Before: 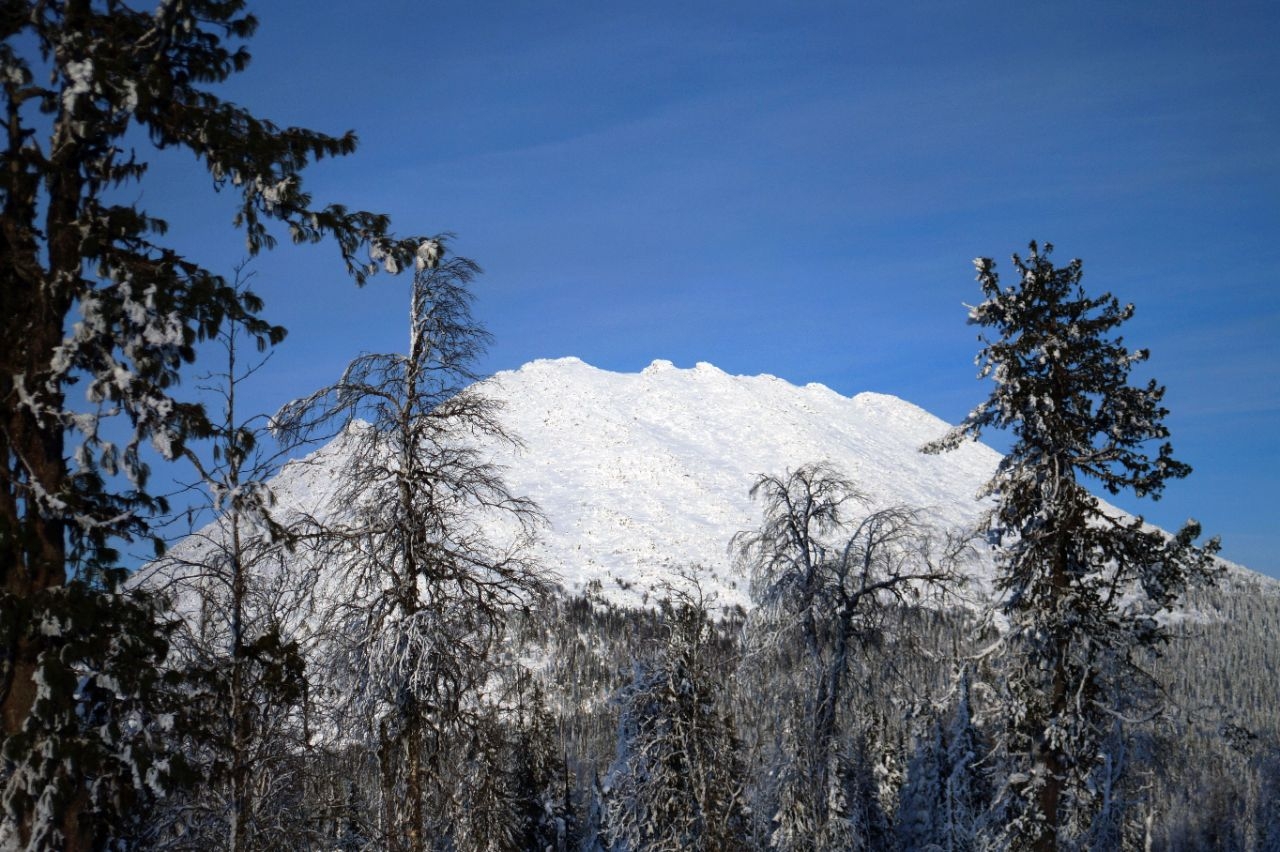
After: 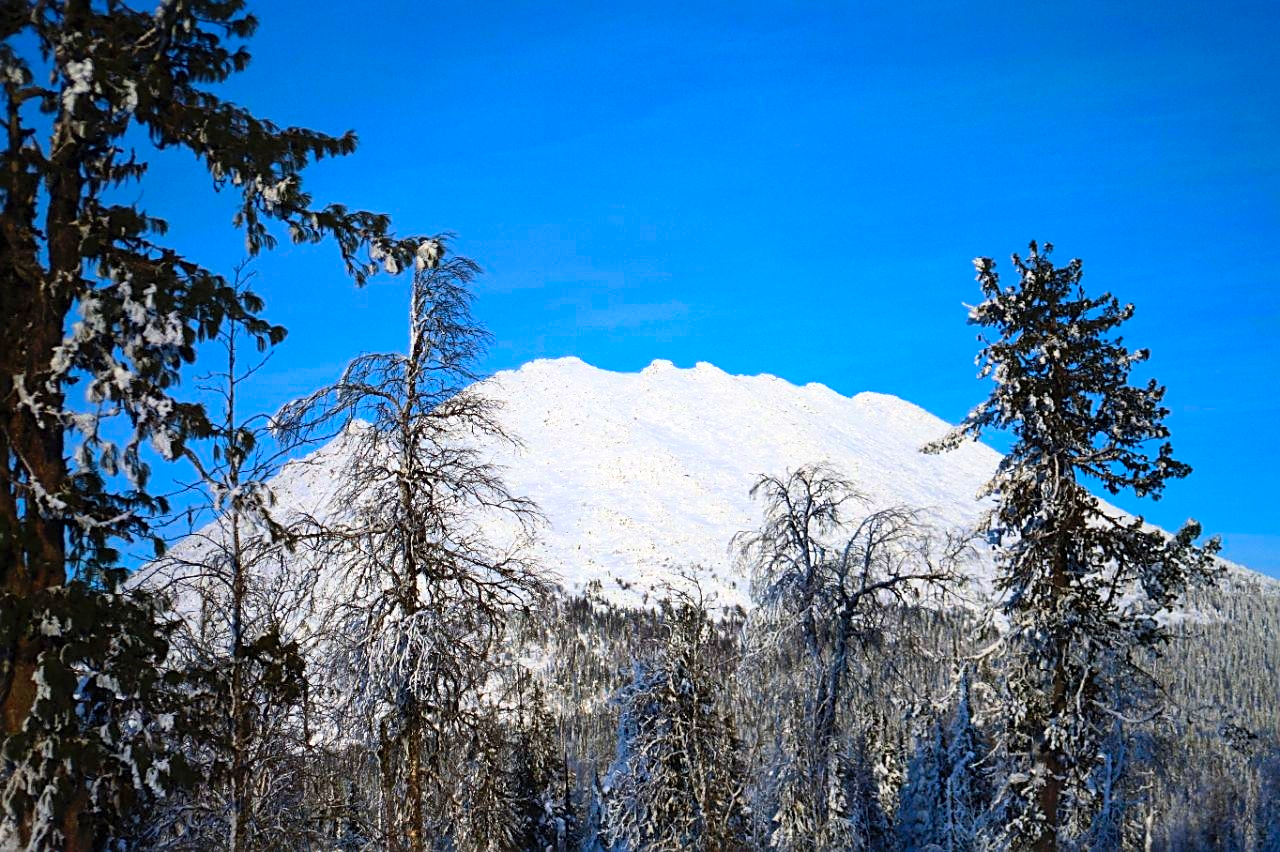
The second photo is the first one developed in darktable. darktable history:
contrast brightness saturation: contrast 0.195, brightness 0.202, saturation 0.8
sharpen: on, module defaults
